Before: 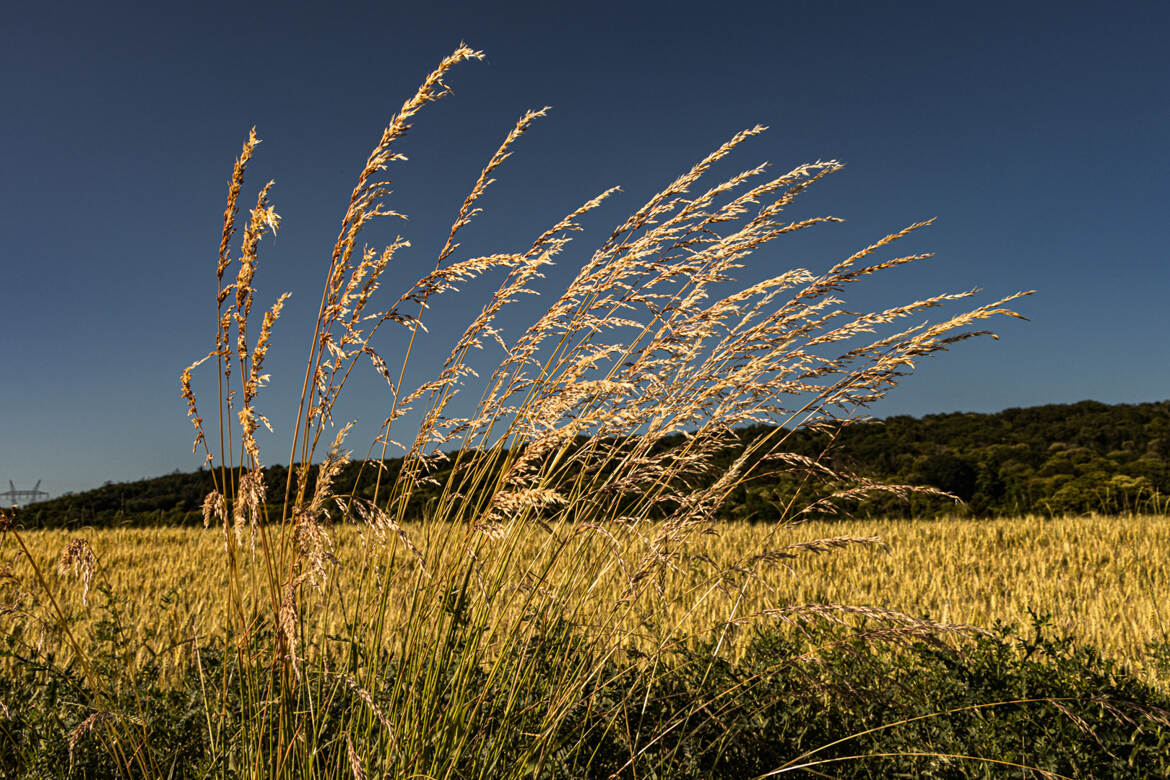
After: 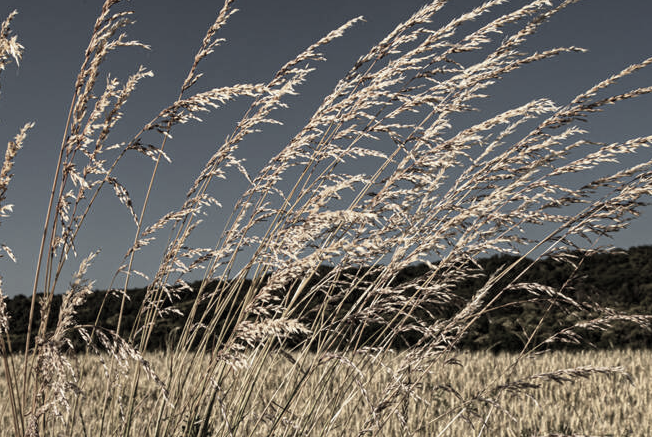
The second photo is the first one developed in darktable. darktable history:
color correction: highlights b* -0.044, saturation 0.341
crop and rotate: left 22.006%, top 21.83%, right 22.233%, bottom 22.13%
